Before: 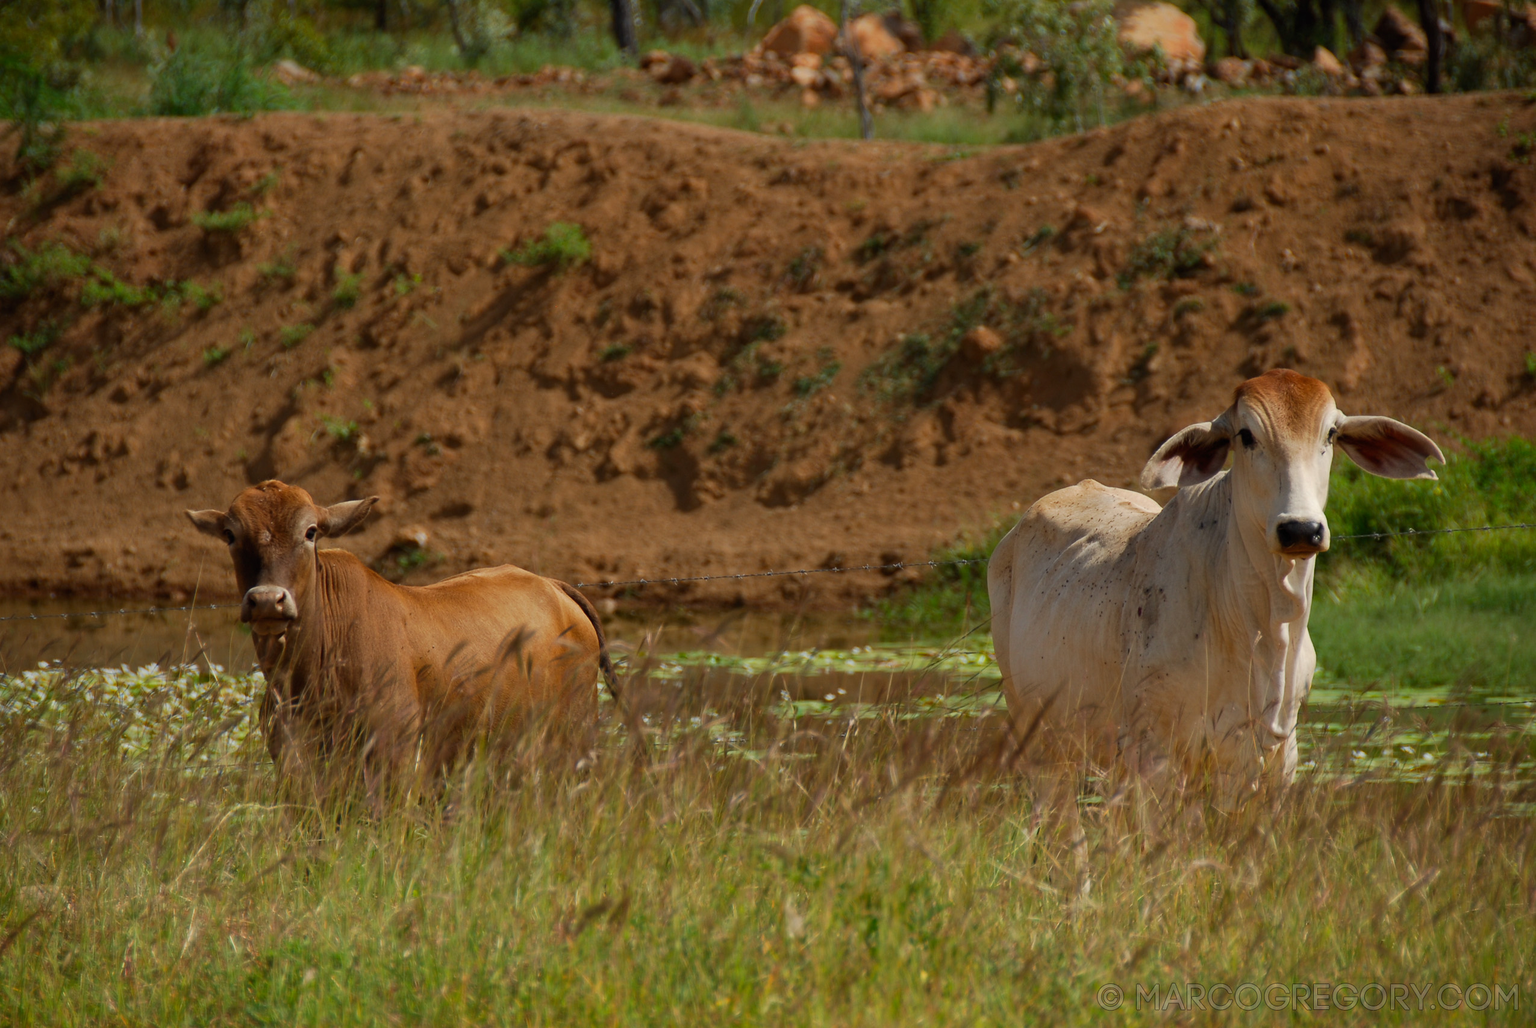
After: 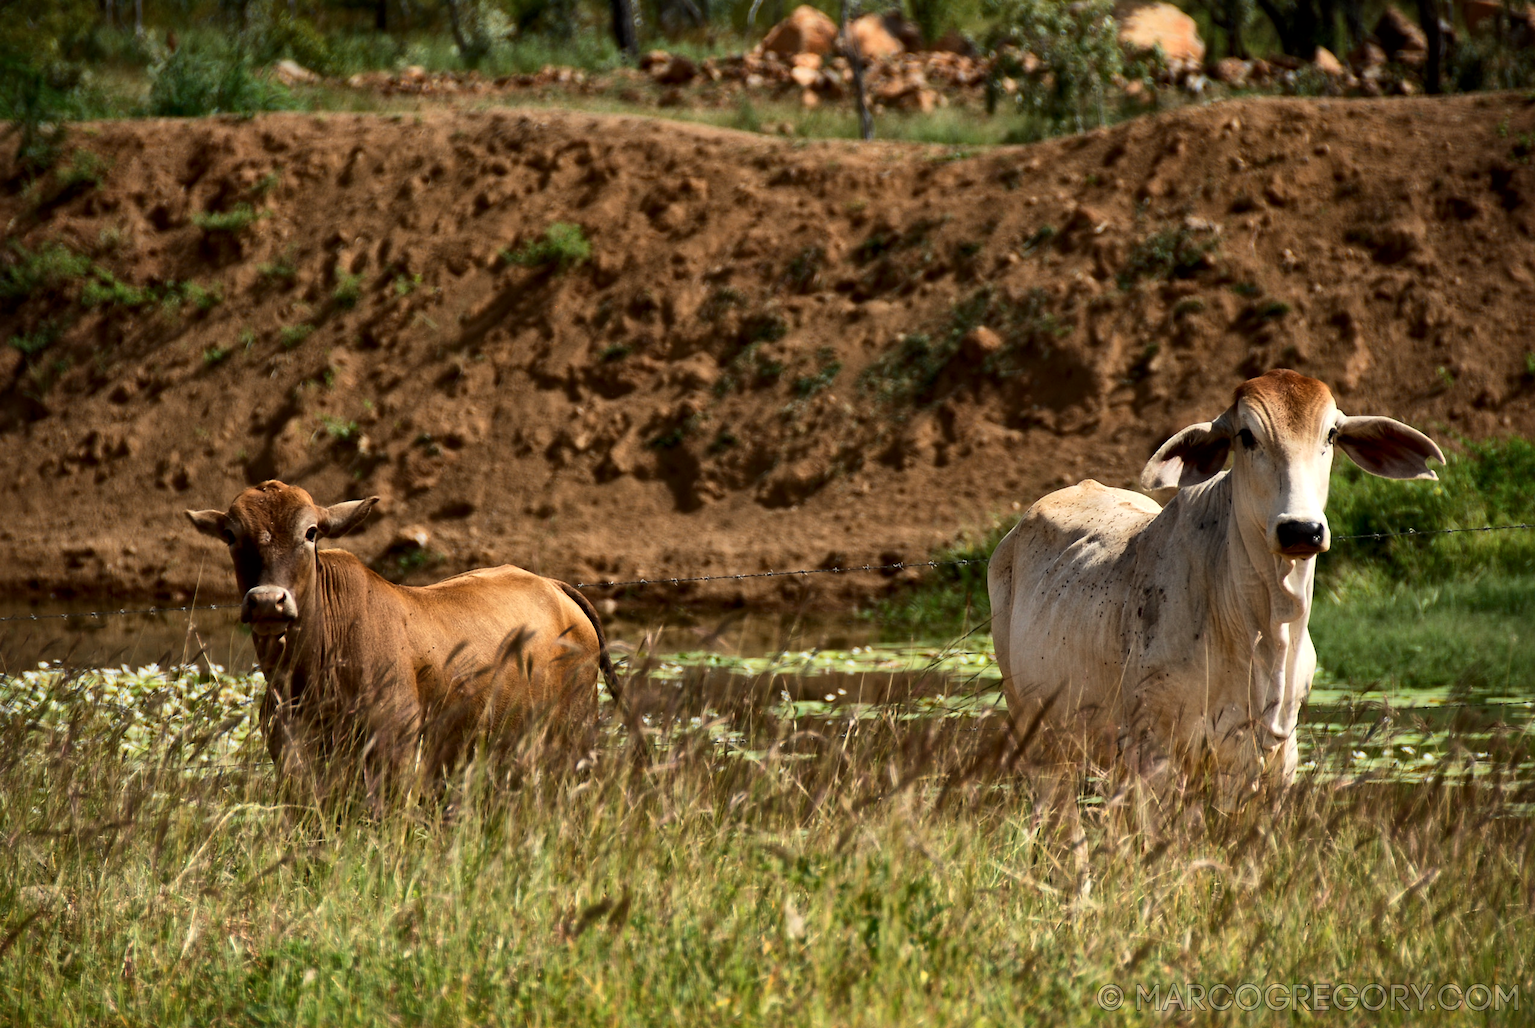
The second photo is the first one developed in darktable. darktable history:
local contrast: mode bilateral grid, contrast 20, coarseness 50, detail 140%, midtone range 0.2
contrast brightness saturation: contrast 0.15, brightness 0.05
color balance rgb: on, module defaults
tone equalizer: -8 EV -0.75 EV, -7 EV -0.7 EV, -6 EV -0.6 EV, -5 EV -0.4 EV, -3 EV 0.4 EV, -2 EV 0.6 EV, -1 EV 0.7 EV, +0 EV 0.75 EV, edges refinement/feathering 500, mask exposure compensation -1.57 EV, preserve details no
color zones: curves: ch0 [(0.25, 0.5) (0.428, 0.473) (0.75, 0.5)]; ch1 [(0.243, 0.479) (0.398, 0.452) (0.75, 0.5)]
